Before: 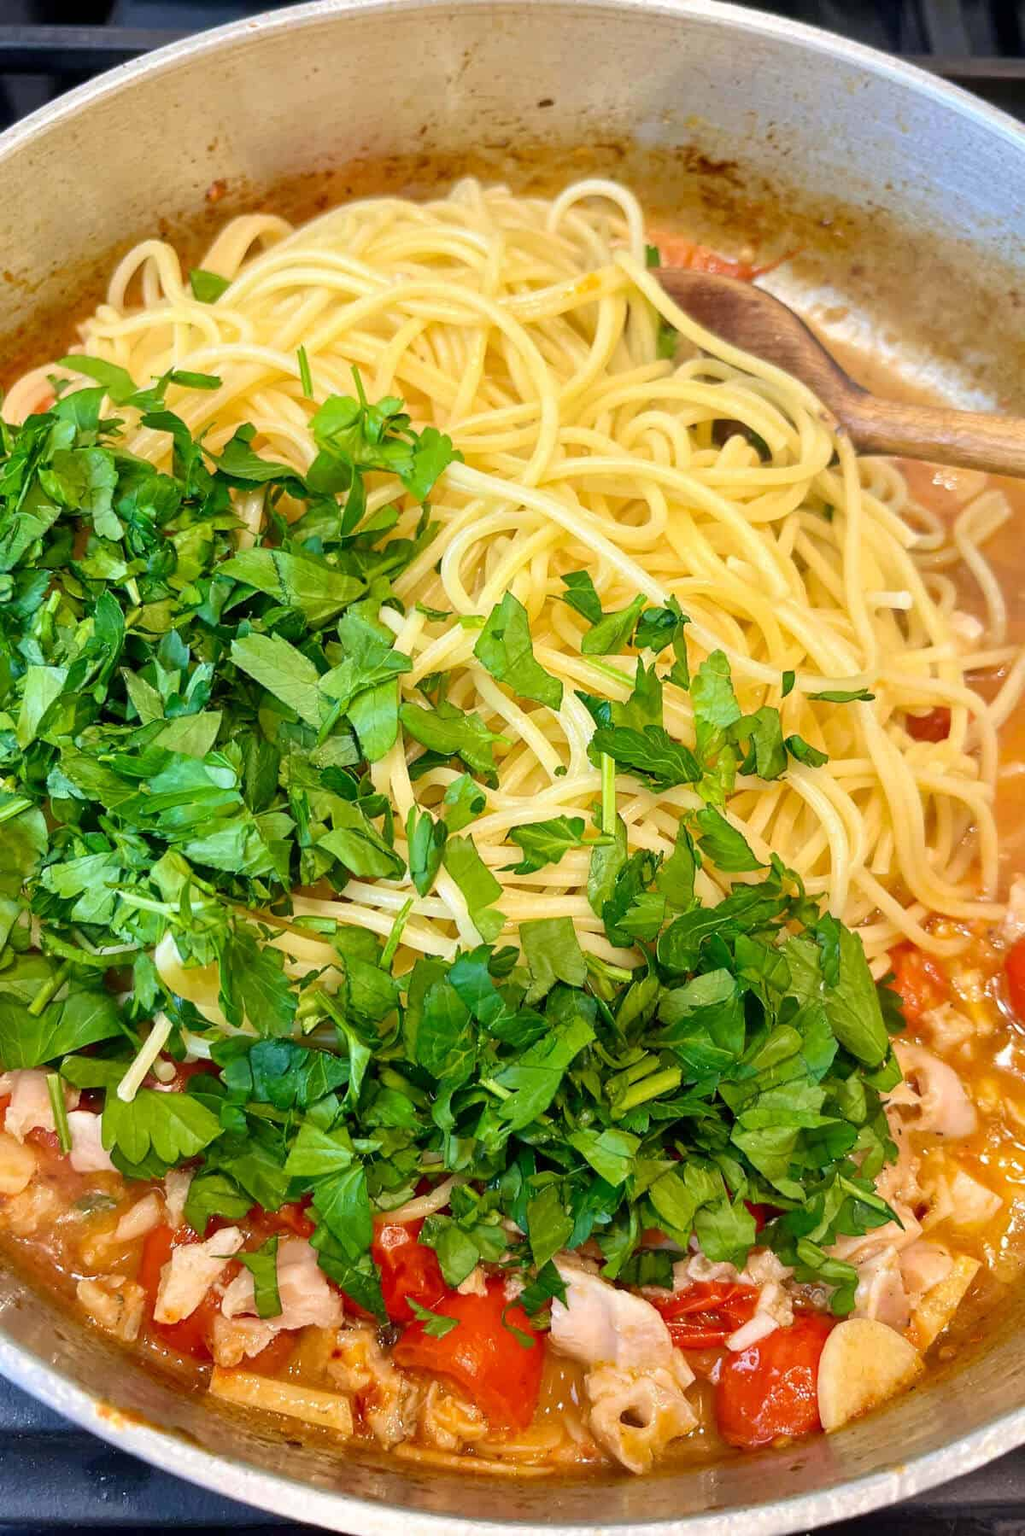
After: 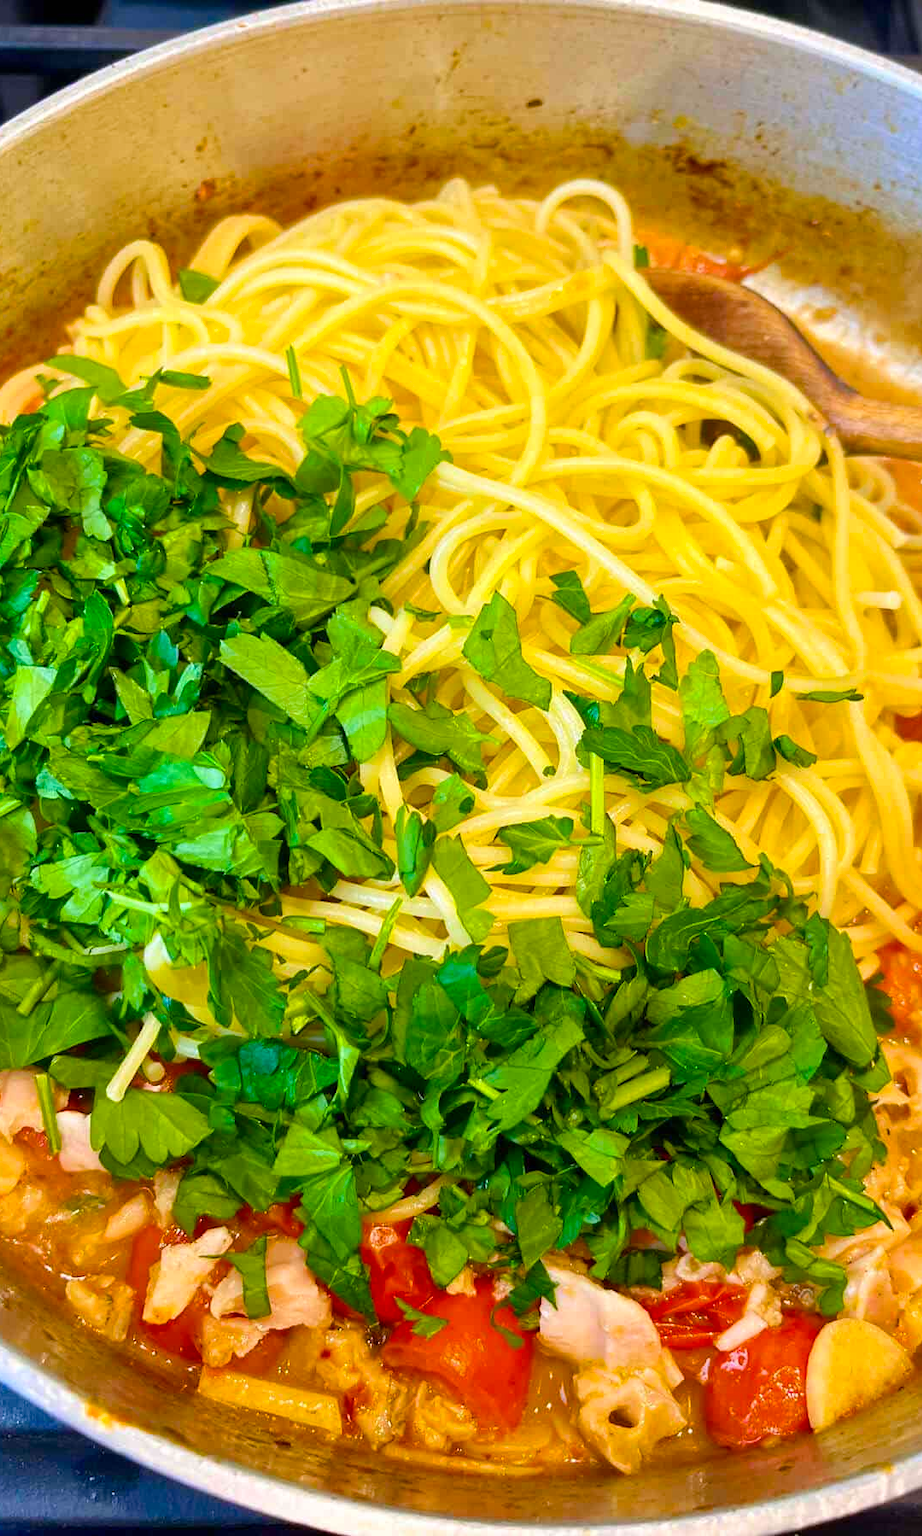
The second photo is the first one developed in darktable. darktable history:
crop and rotate: left 1.096%, right 8.747%
color balance rgb: linear chroma grading › global chroma 49.665%, perceptual saturation grading › global saturation -1.576%, perceptual saturation grading › highlights -7.673%, perceptual saturation grading › mid-tones 7.964%, perceptual saturation grading › shadows 3.771%, global vibrance 20%
